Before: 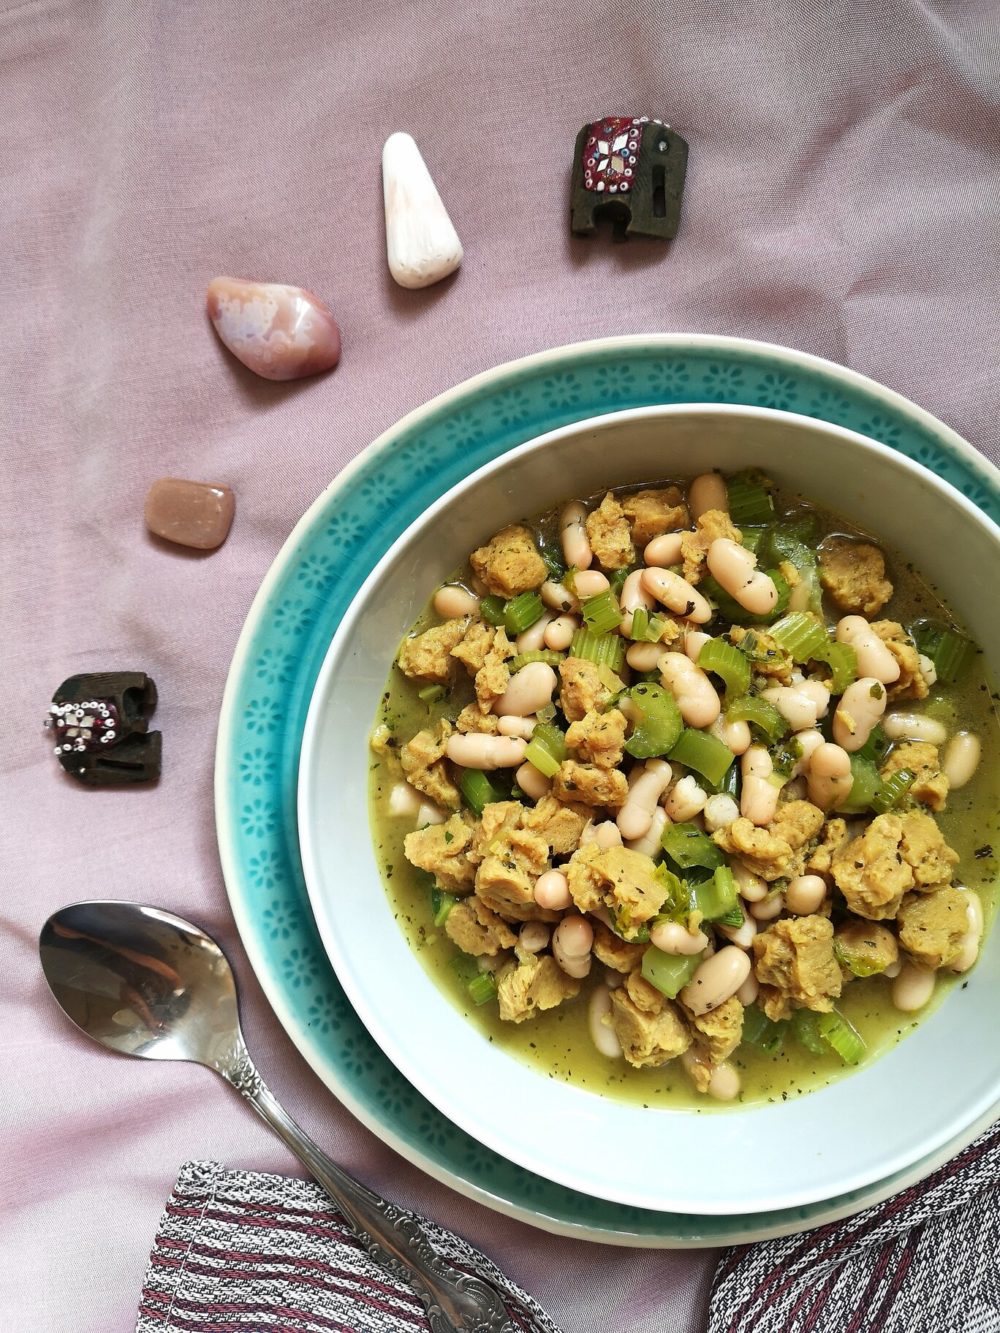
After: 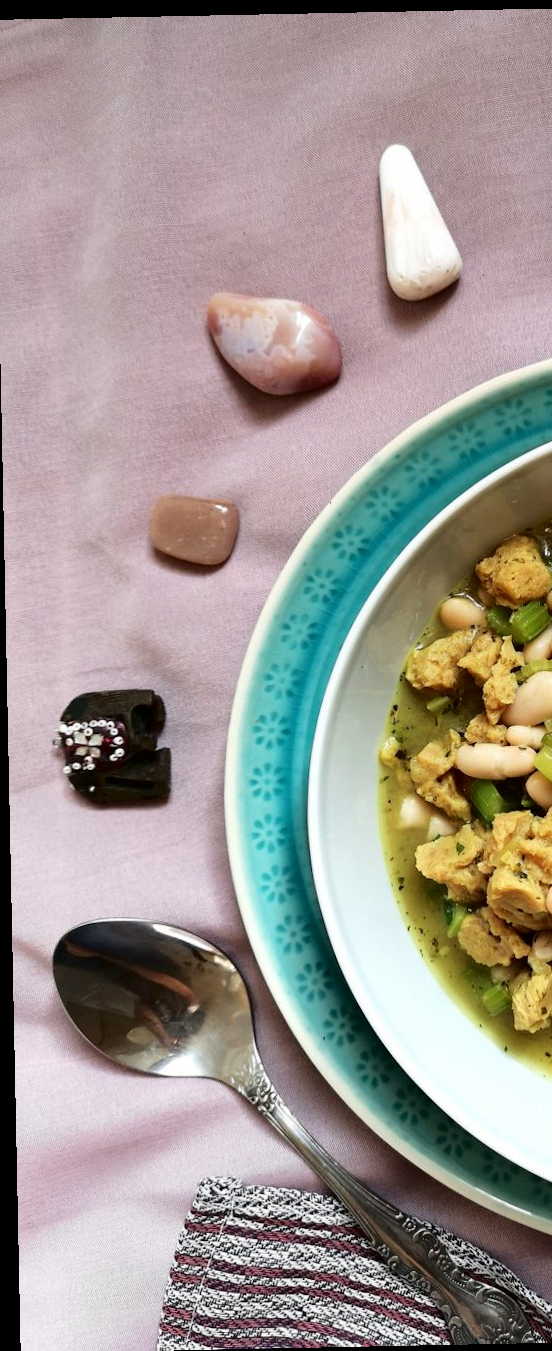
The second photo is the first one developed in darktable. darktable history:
crop: left 0.587%, right 45.588%, bottom 0.086%
rotate and perspective: rotation -1.17°, automatic cropping off
fill light: exposure -2 EV, width 8.6
